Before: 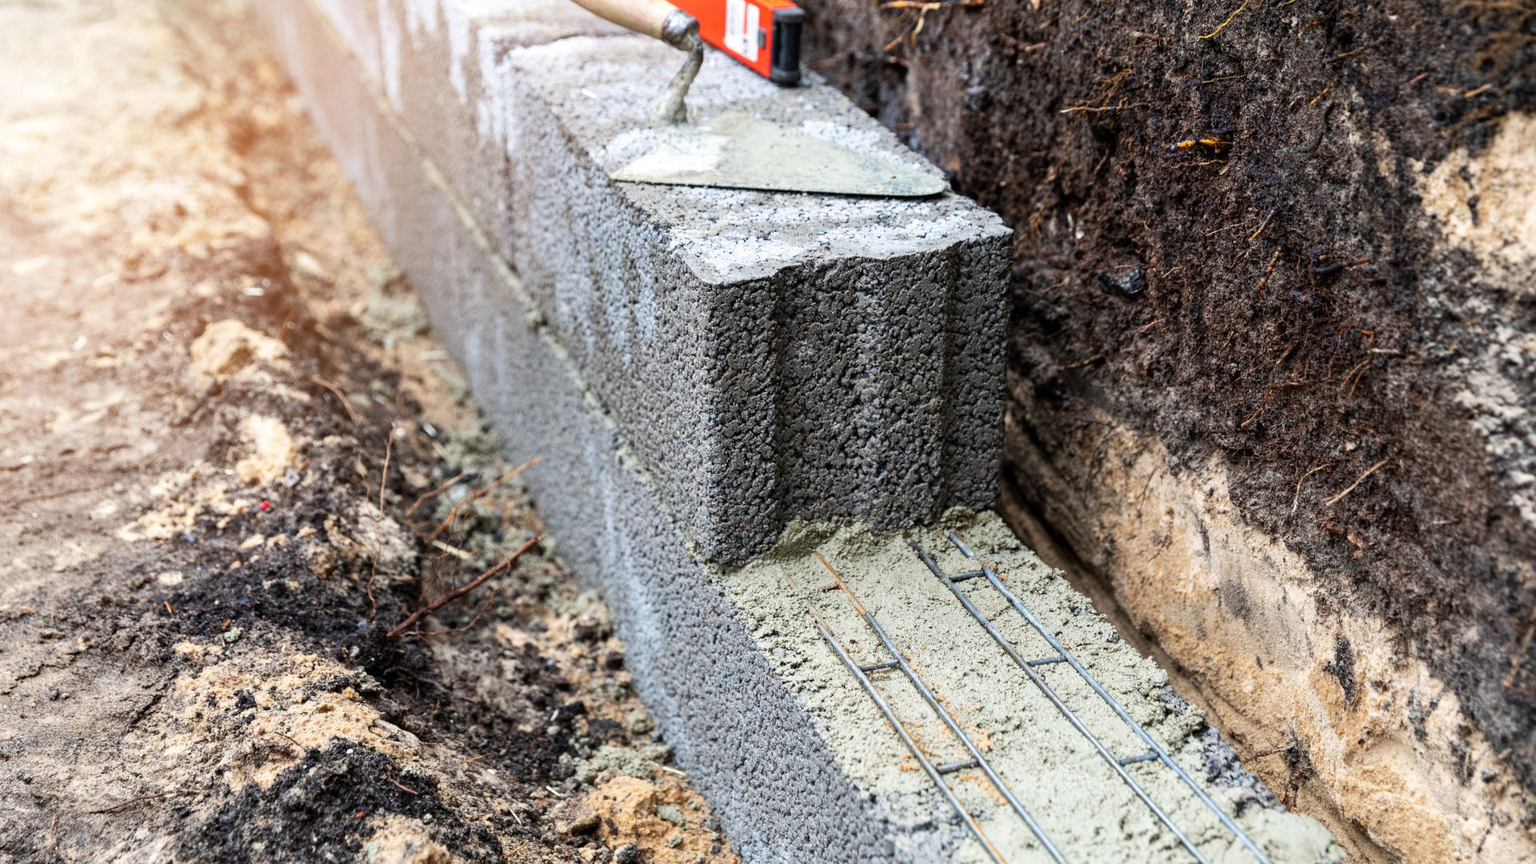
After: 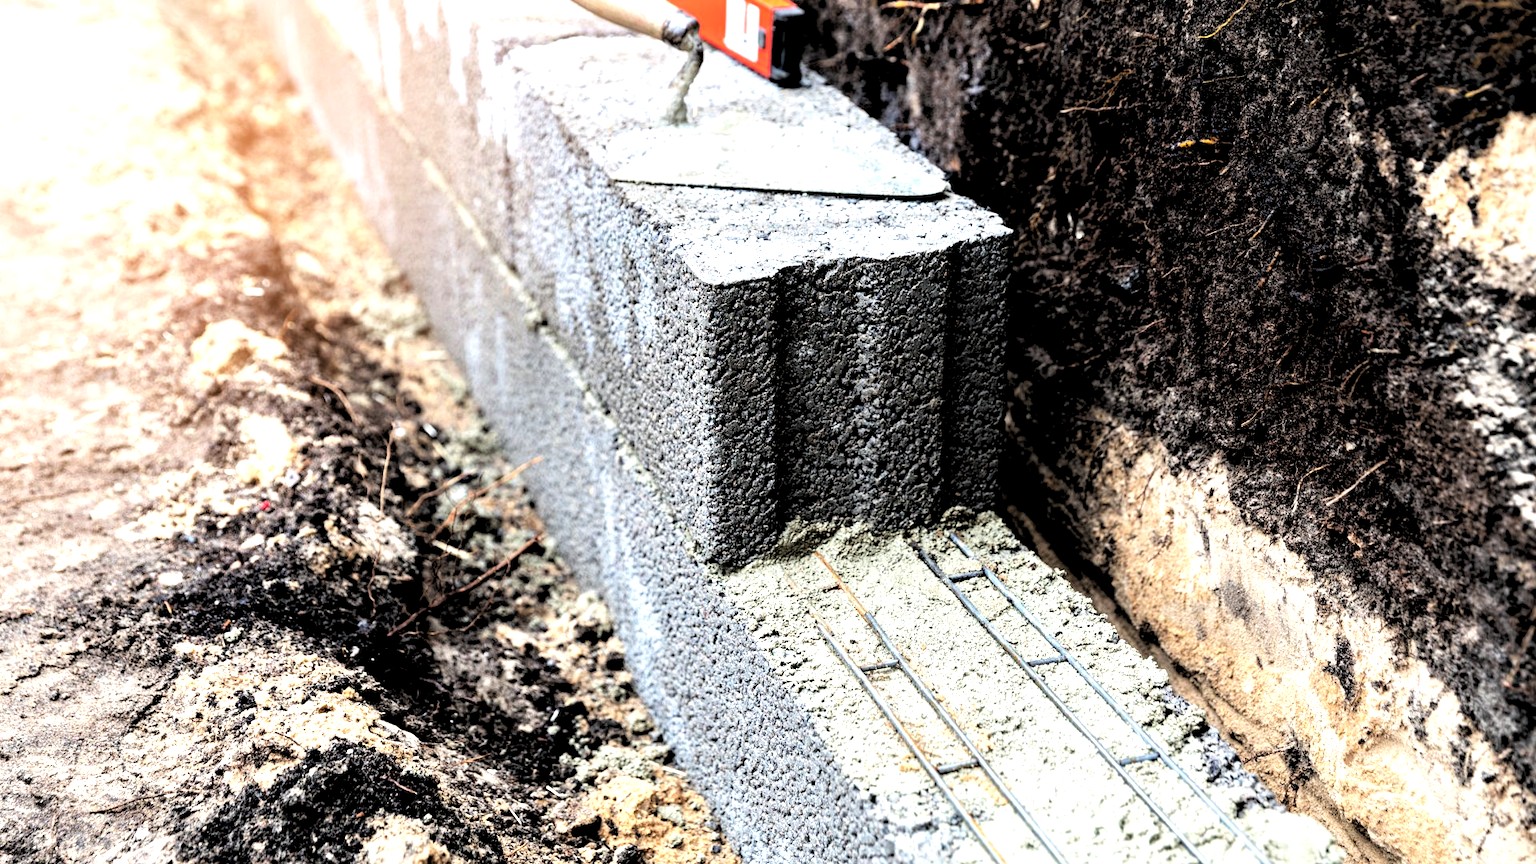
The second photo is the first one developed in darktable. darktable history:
tone equalizer: -8 EV 0.001 EV, -7 EV -0.002 EV, -6 EV 0.002 EV, -5 EV -0.03 EV, -4 EV -0.116 EV, -3 EV -0.169 EV, -2 EV 0.24 EV, -1 EV 0.702 EV, +0 EV 0.493 EV
rgb levels: levels [[0.034, 0.472, 0.904], [0, 0.5, 1], [0, 0.5, 1]]
